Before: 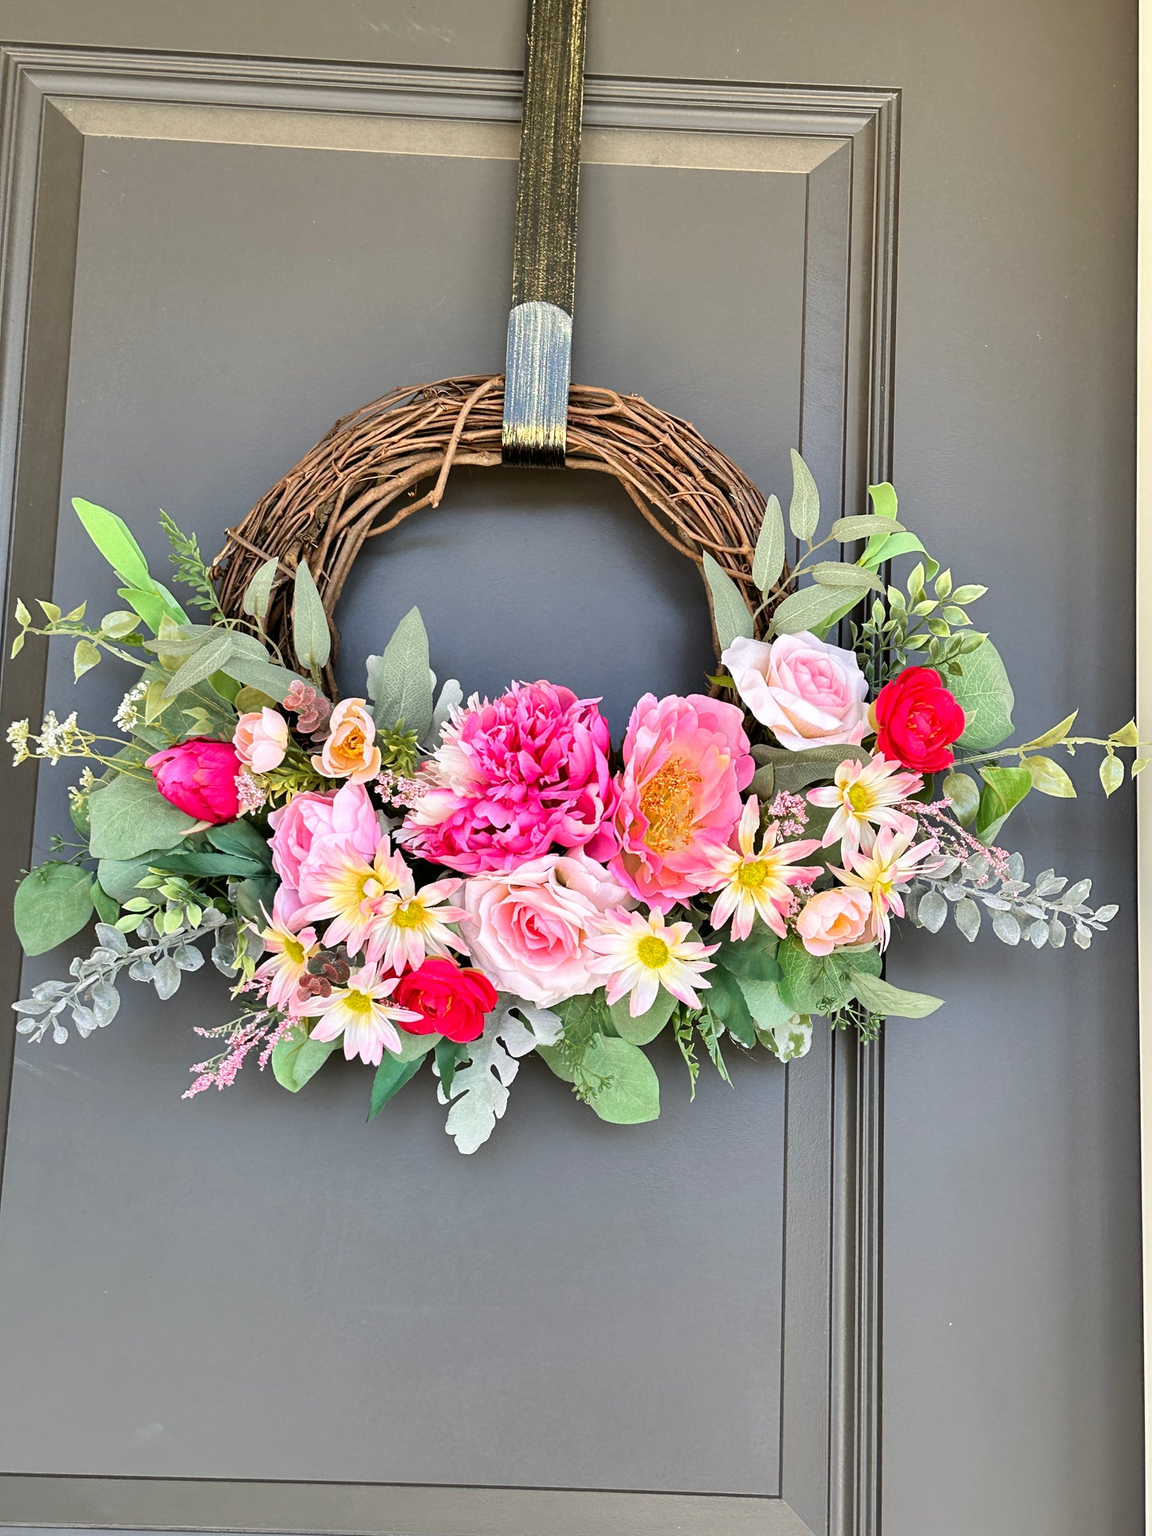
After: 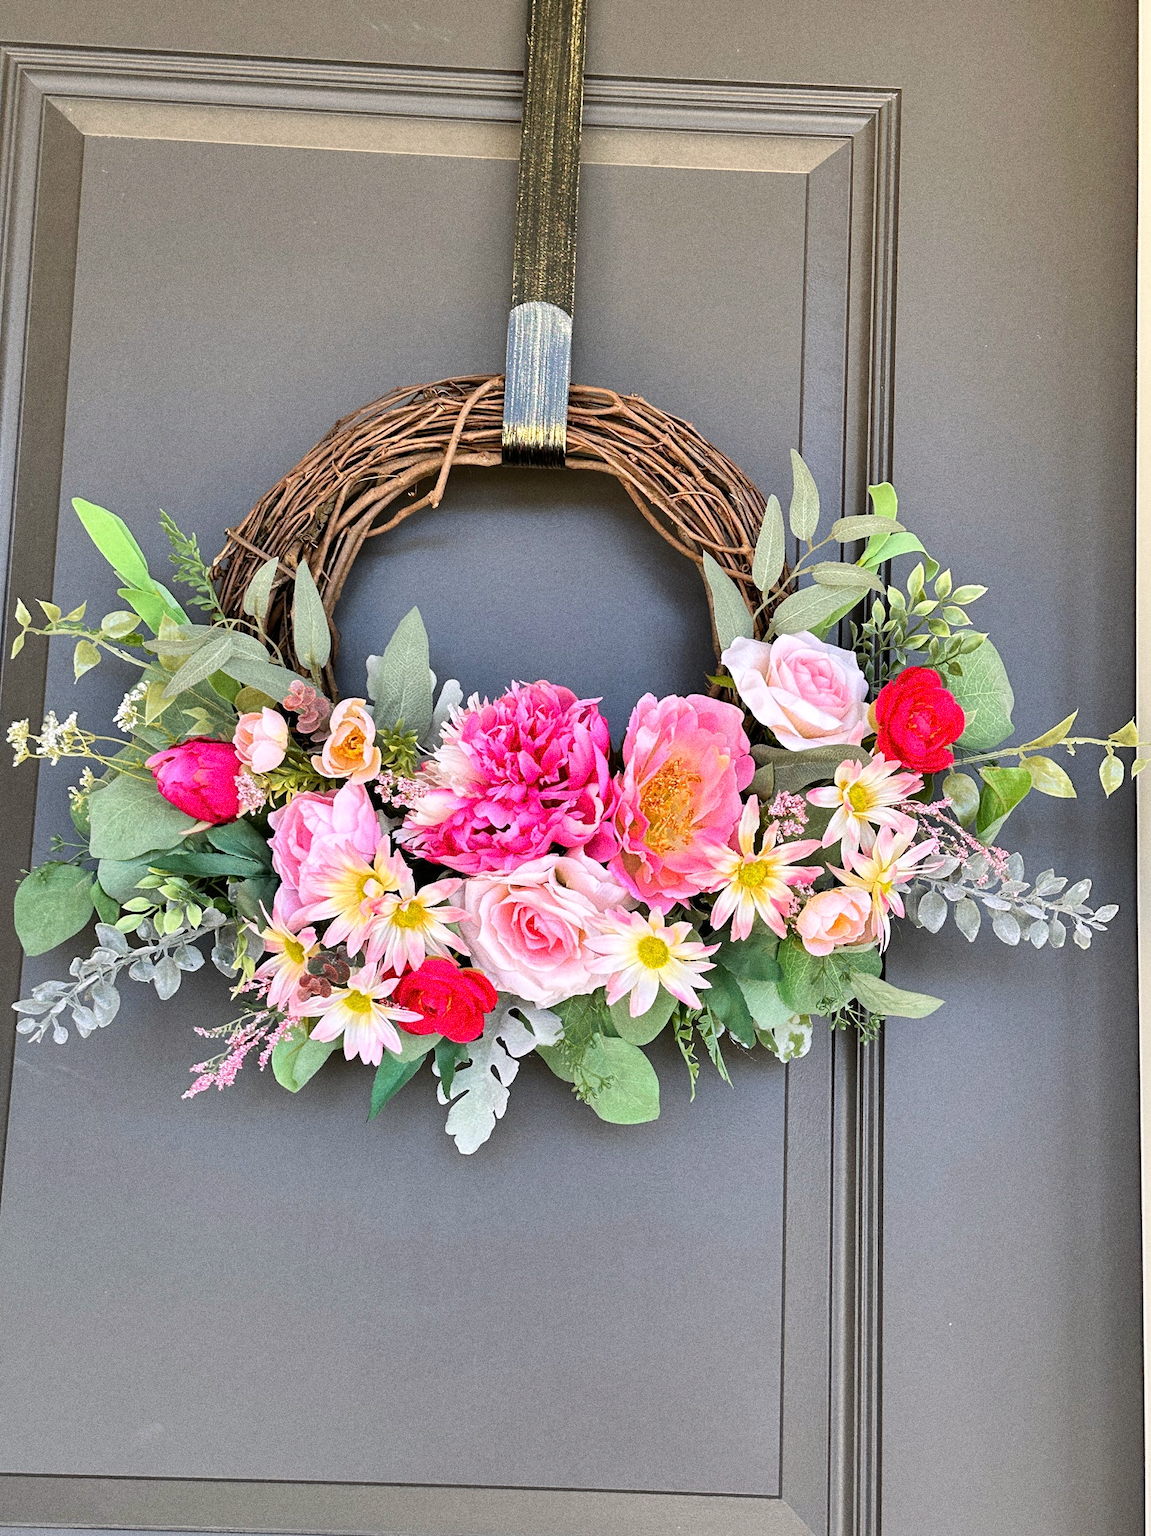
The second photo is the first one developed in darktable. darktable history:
grain: coarseness 0.09 ISO, strength 40%
white balance: red 1.009, blue 1.027
